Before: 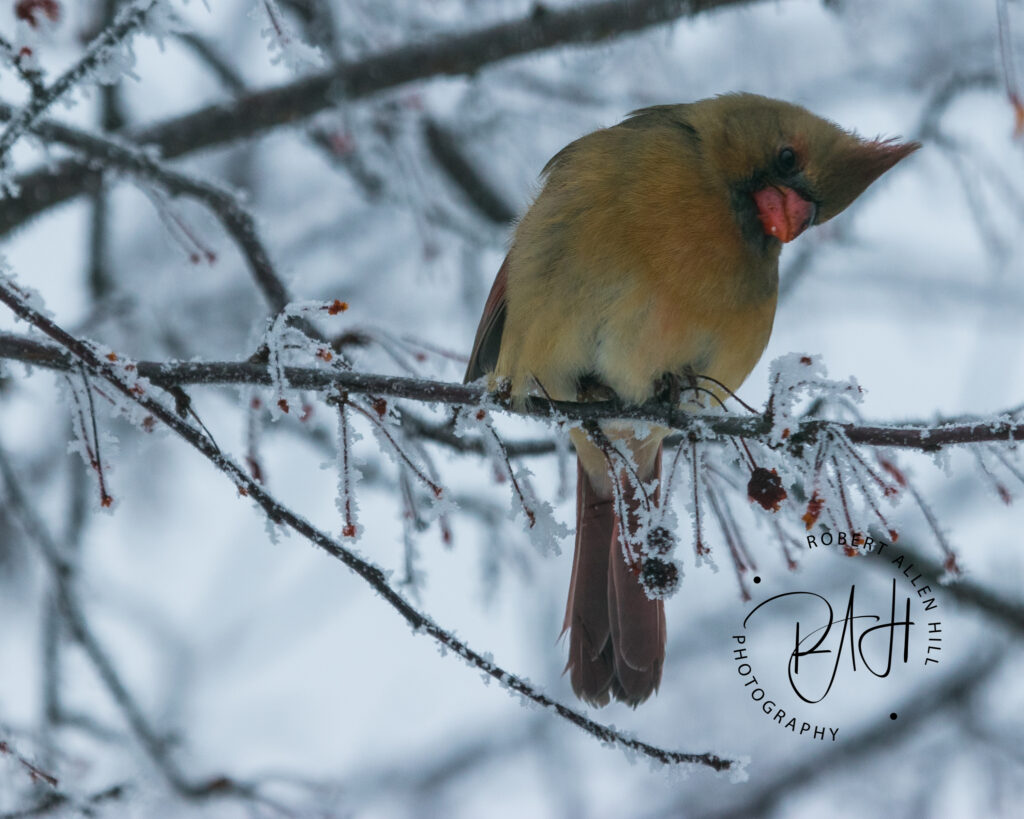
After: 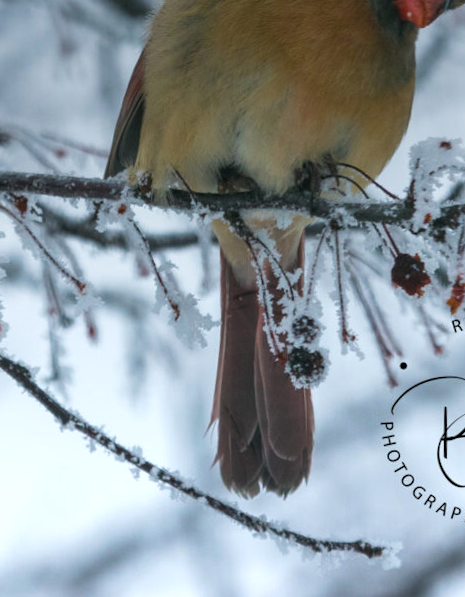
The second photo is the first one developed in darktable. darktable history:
graduated density: on, module defaults
crop: left 35.432%, top 26.233%, right 20.145%, bottom 3.432%
rotate and perspective: rotation -1.75°, automatic cropping off
exposure: black level correction 0, exposure 0.5 EV, compensate highlight preservation false
